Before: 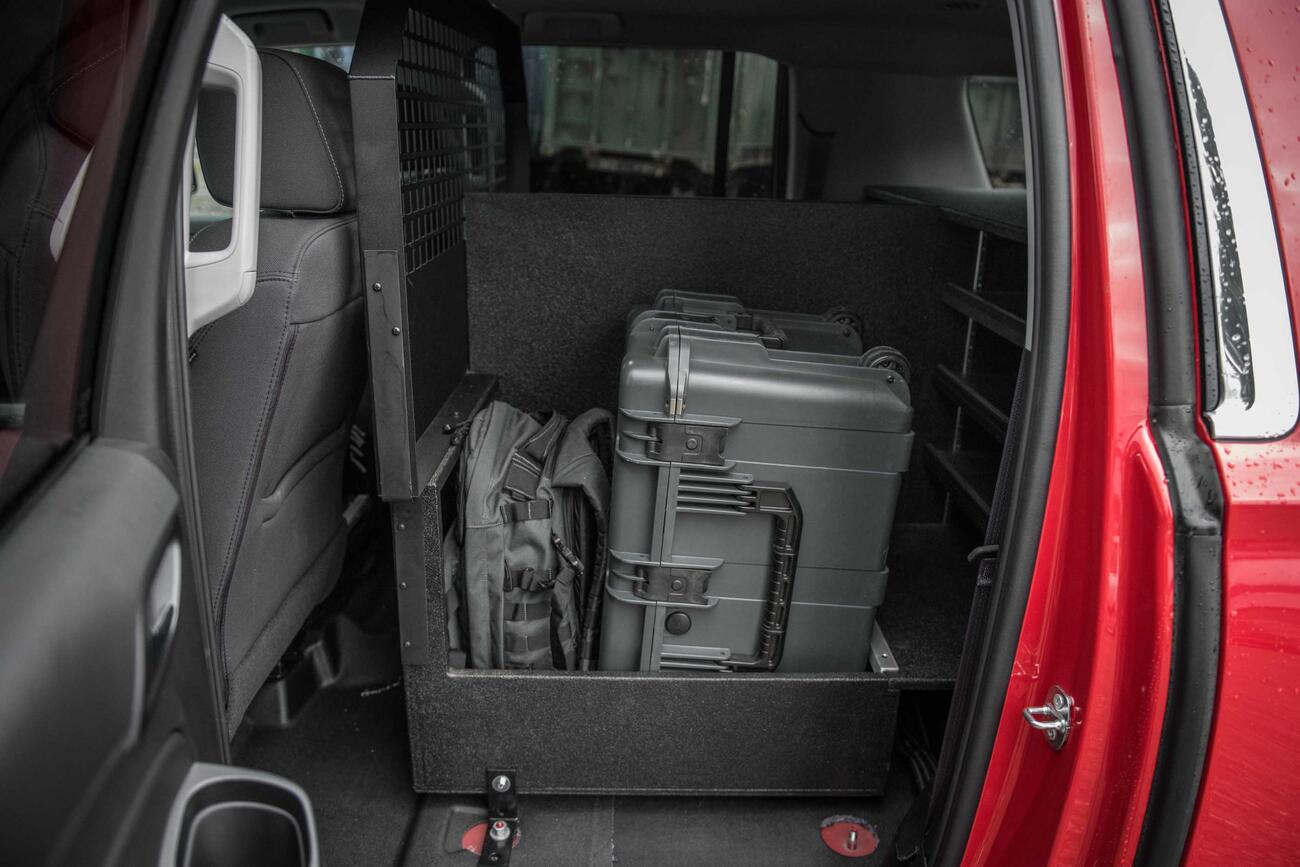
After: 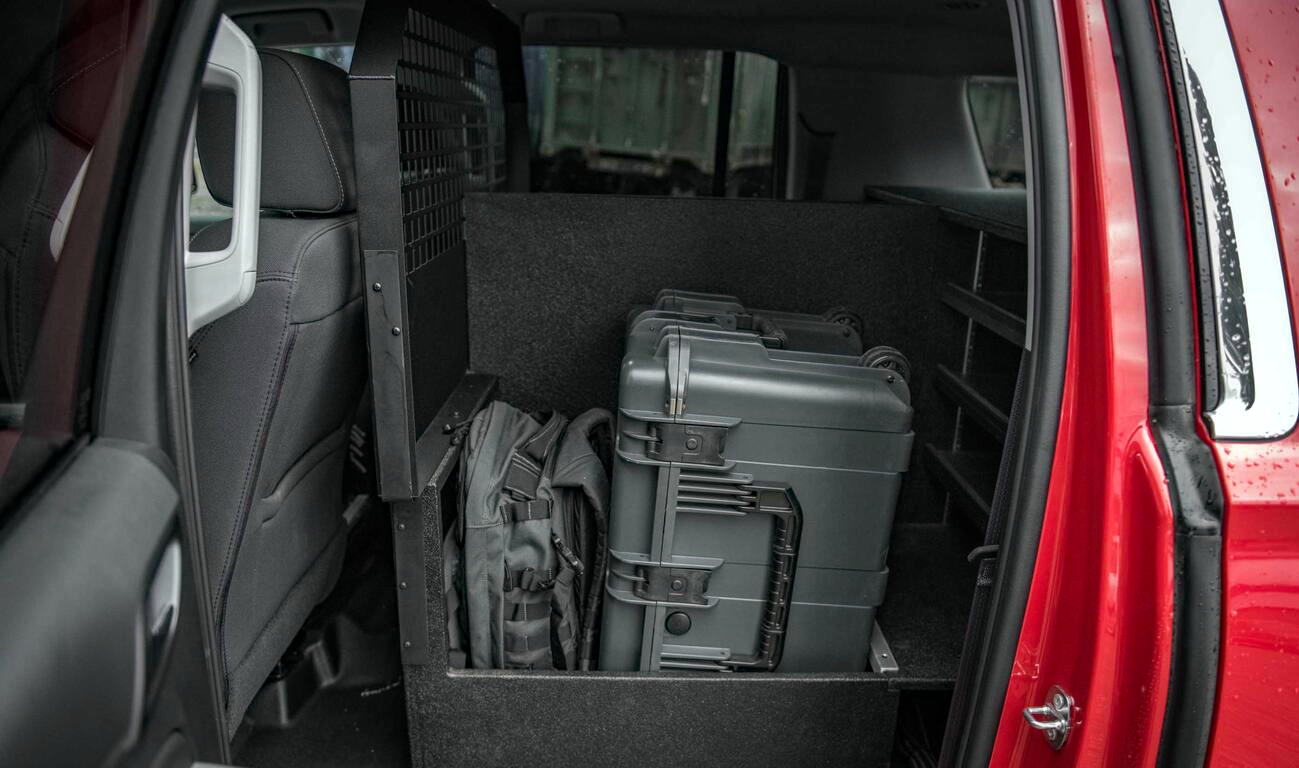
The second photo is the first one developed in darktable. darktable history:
crop and rotate: top 0%, bottom 11.348%
haze removal: compatibility mode true, adaptive false
